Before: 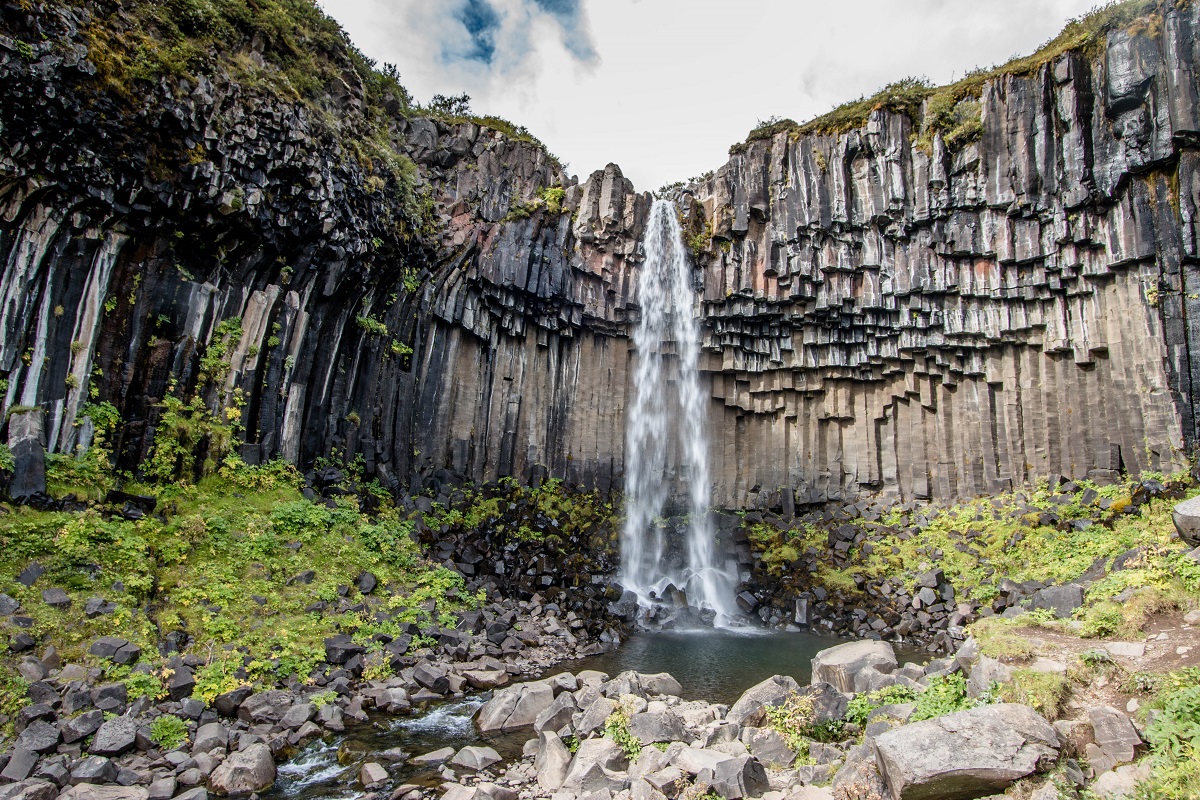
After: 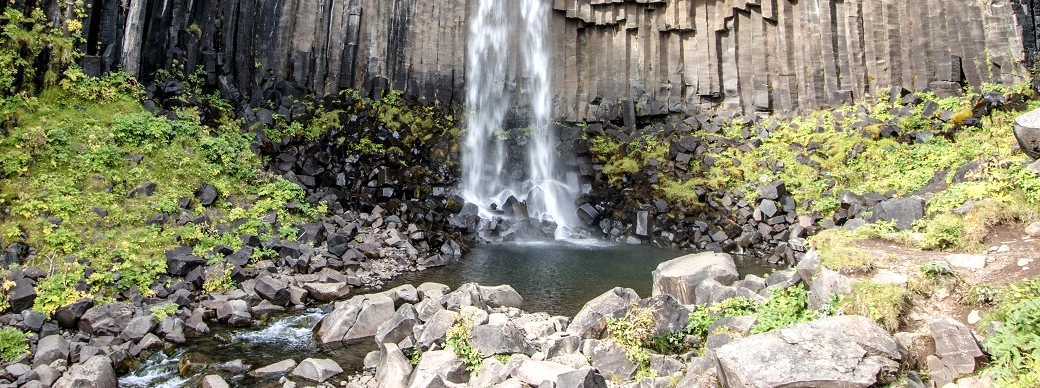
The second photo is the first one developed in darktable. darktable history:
crop and rotate: left 13.302%, top 48.555%, bottom 2.87%
tone equalizer: -8 EV -0.404 EV, -7 EV -0.357 EV, -6 EV -0.314 EV, -5 EV -0.193 EV, -3 EV 0.221 EV, -2 EV 0.36 EV, -1 EV 0.385 EV, +0 EV 0.422 EV
contrast brightness saturation: saturation -0.069
